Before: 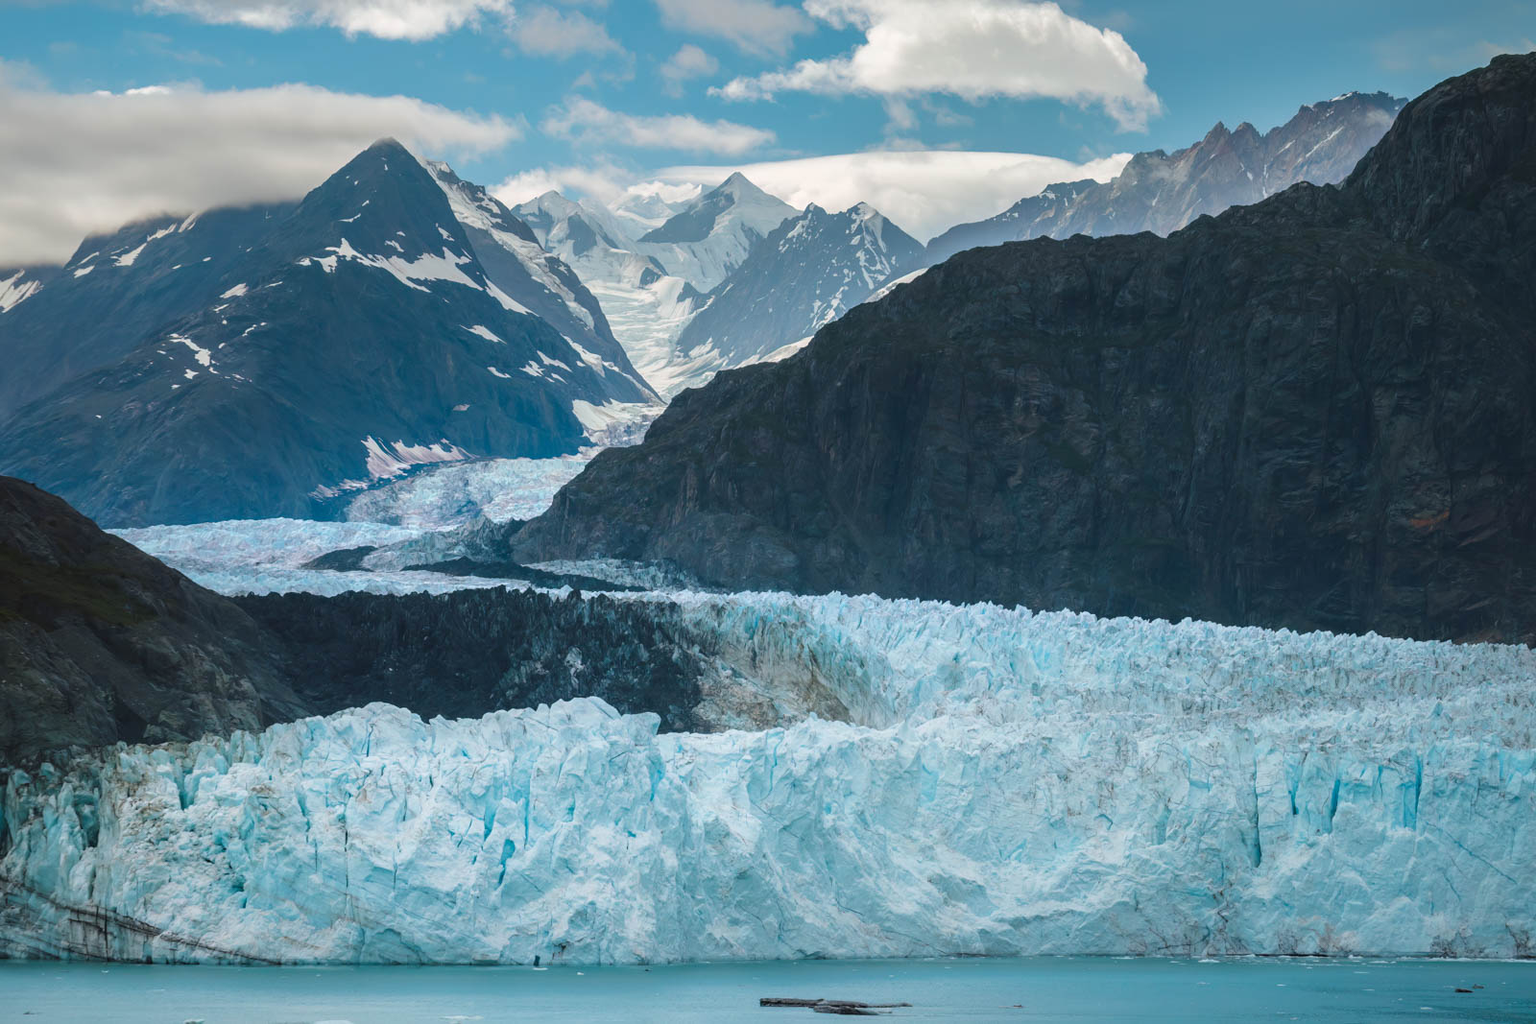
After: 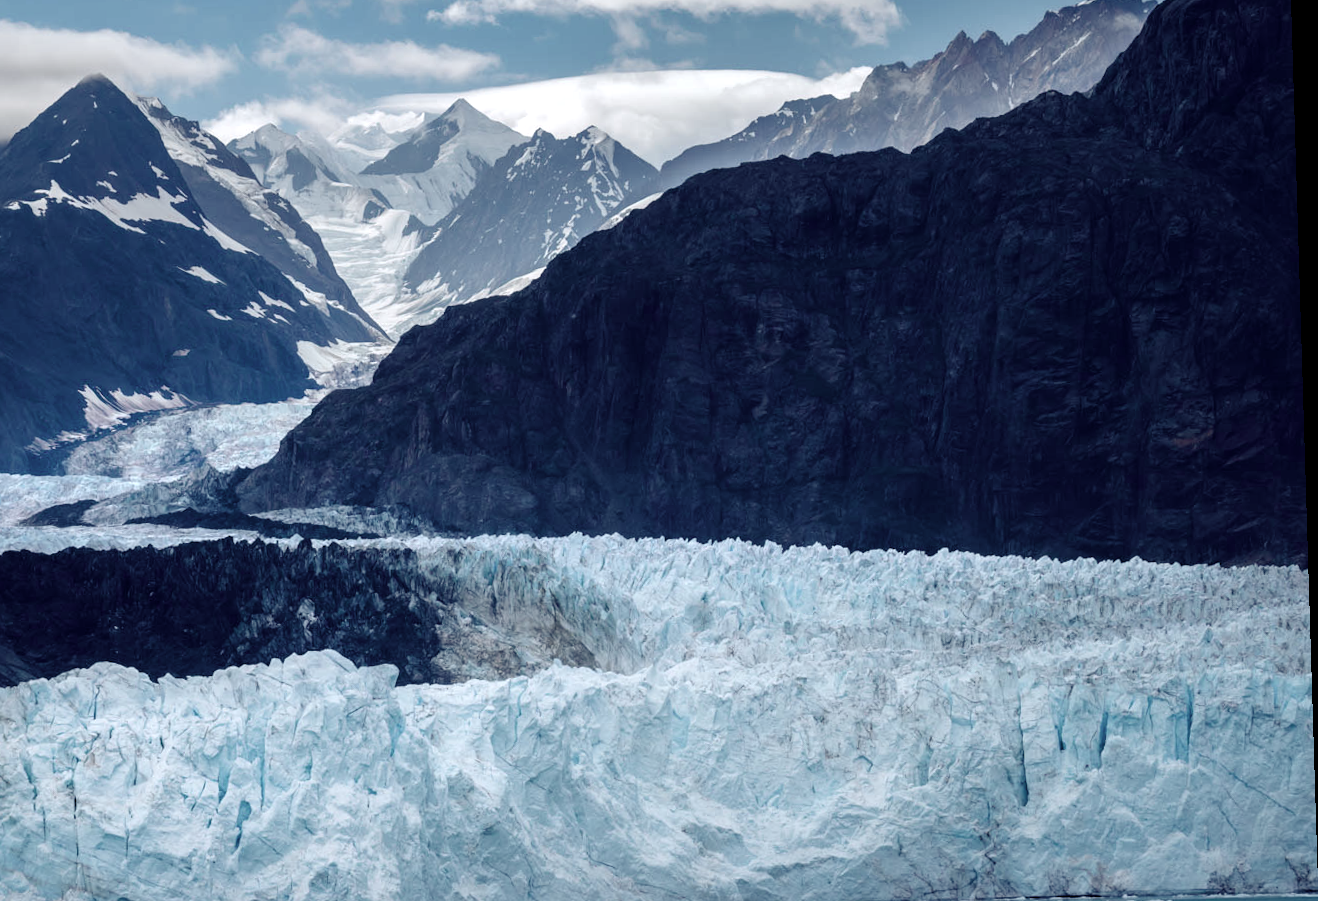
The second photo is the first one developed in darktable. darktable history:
crop: left 19.159%, top 9.58%, bottom 9.58%
rotate and perspective: rotation -1.75°, automatic cropping off
color correction: saturation 0.5
vibrance: vibrance 50%
color balance rgb: shadows lift › luminance -41.13%, shadows lift › chroma 14.13%, shadows lift › hue 260°, power › luminance -3.76%, power › chroma 0.56%, power › hue 40.37°, highlights gain › luminance 16.81%, highlights gain › chroma 2.94%, highlights gain › hue 260°, global offset › luminance -0.29%, global offset › chroma 0.31%, global offset › hue 260°, perceptual saturation grading › global saturation 20%, perceptual saturation grading › highlights -13.92%, perceptual saturation grading › shadows 50%
